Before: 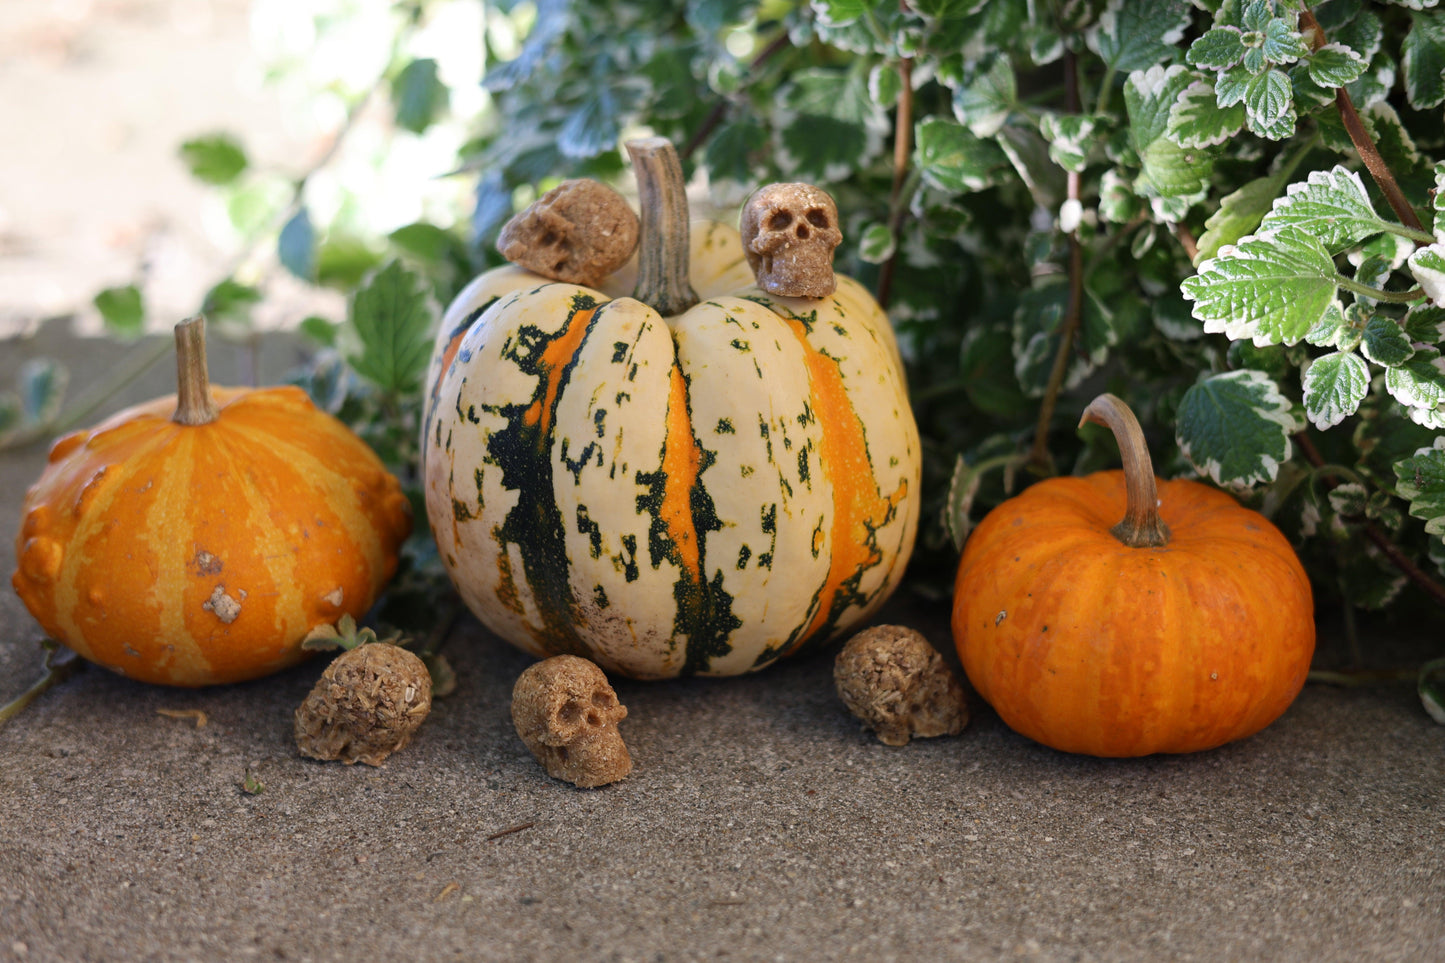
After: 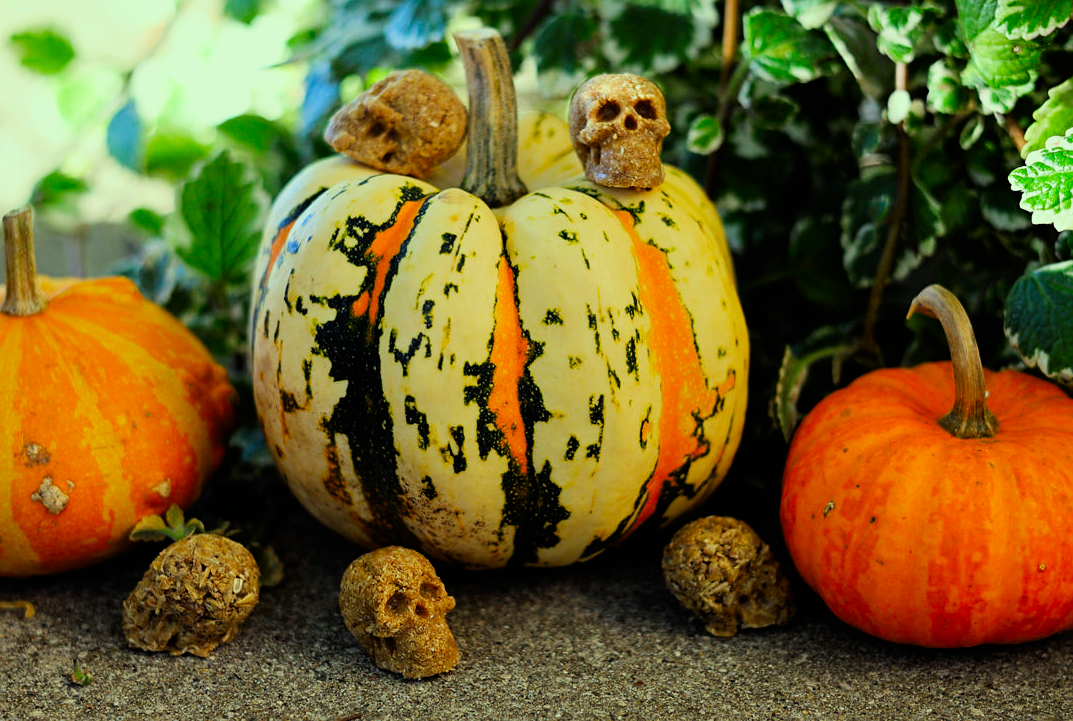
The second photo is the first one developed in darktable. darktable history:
crop and rotate: left 11.968%, top 11.375%, right 13.765%, bottom 13.658%
sharpen: amount 0.214
color correction: highlights a* -10.95, highlights b* 9.89, saturation 1.71
filmic rgb: black relative exposure -7.97 EV, white relative exposure 4.01 EV, hardness 4.16, contrast 1.373, add noise in highlights 0.001, color science v3 (2019), use custom middle-gray values true, contrast in highlights soft
